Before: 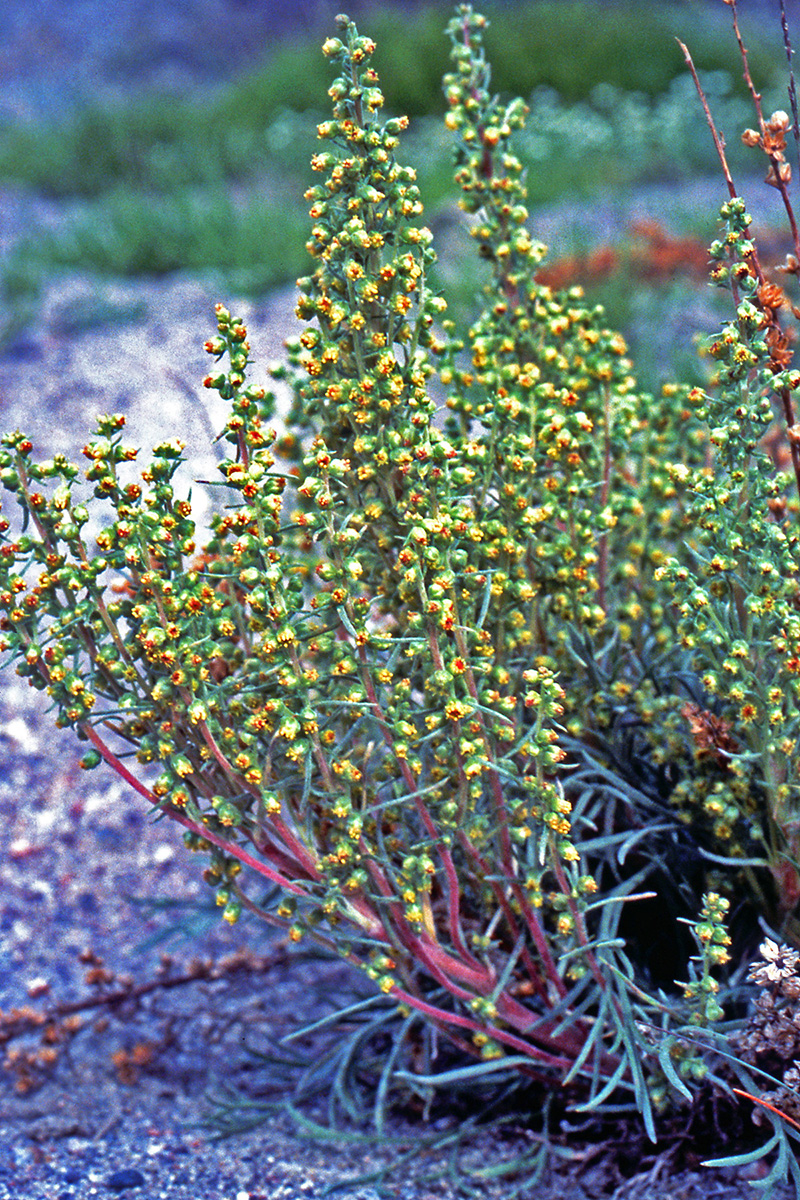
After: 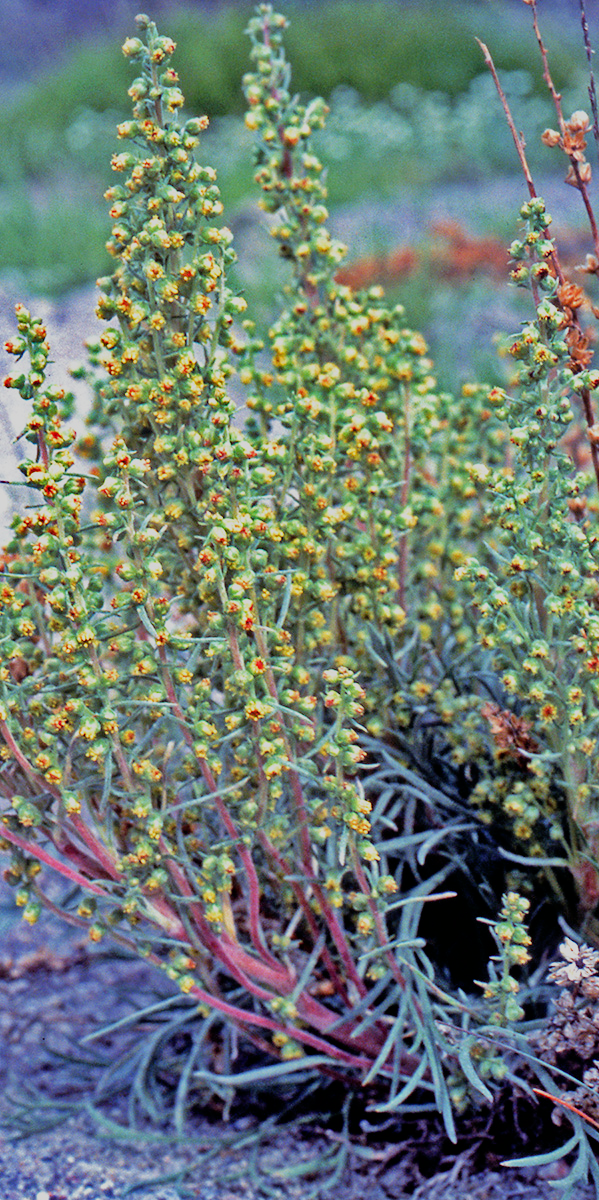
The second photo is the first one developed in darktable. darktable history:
crop and rotate: left 25.024%
filmic rgb: black relative exposure -7.65 EV, white relative exposure 4.56 EV, threshold 3.05 EV, hardness 3.61, enable highlight reconstruction true
